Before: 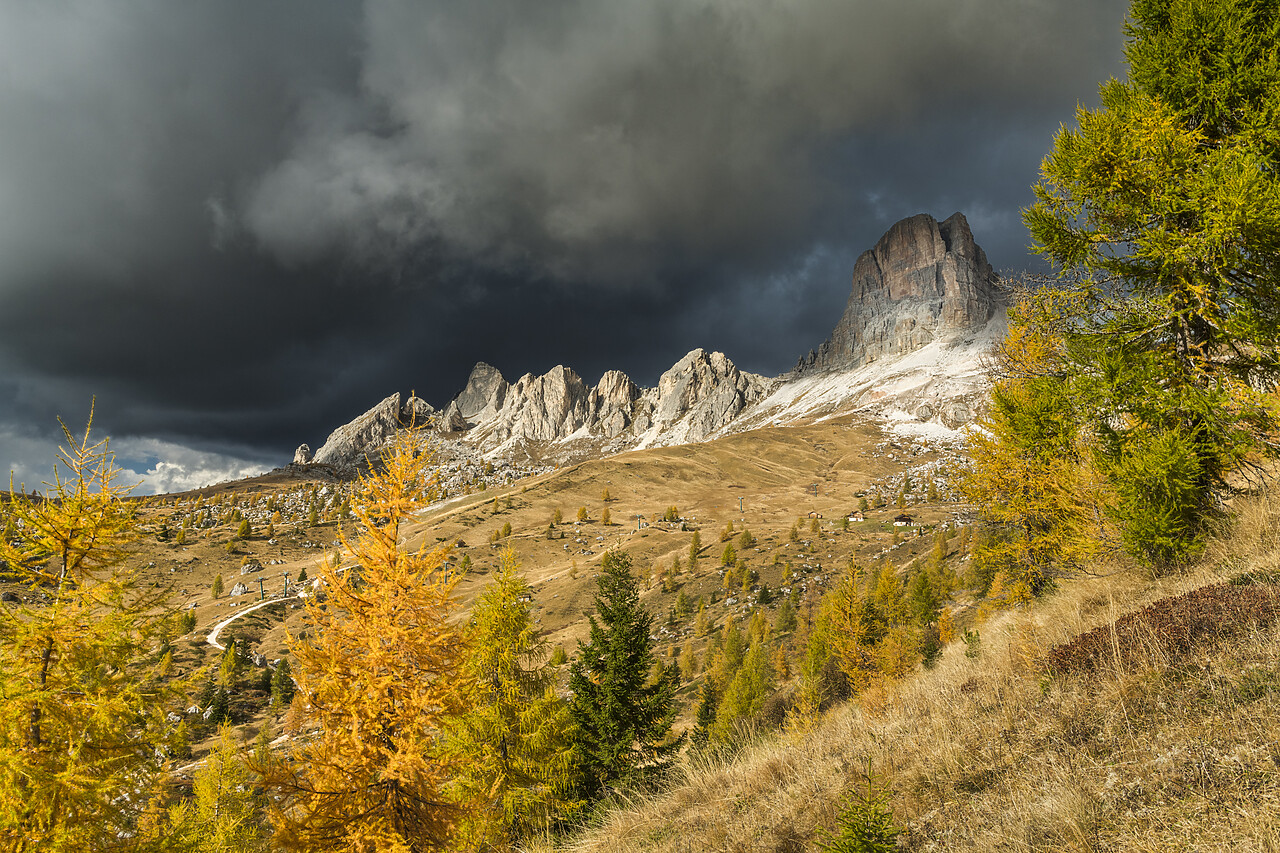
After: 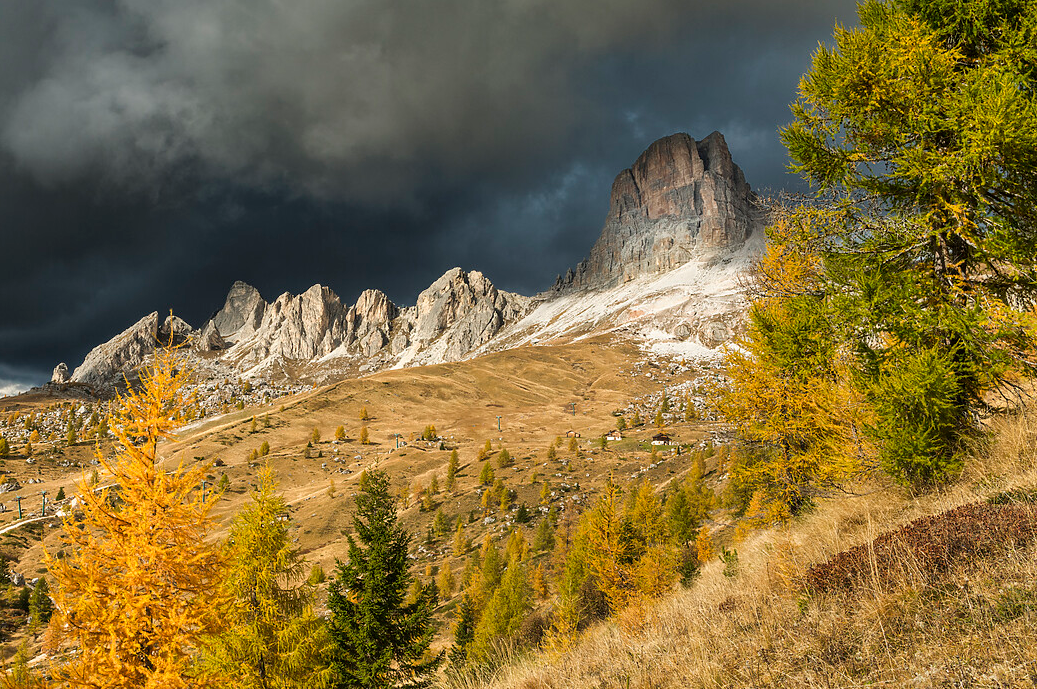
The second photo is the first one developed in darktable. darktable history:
crop: left 18.982%, top 9.526%, right 0.001%, bottom 9.597%
